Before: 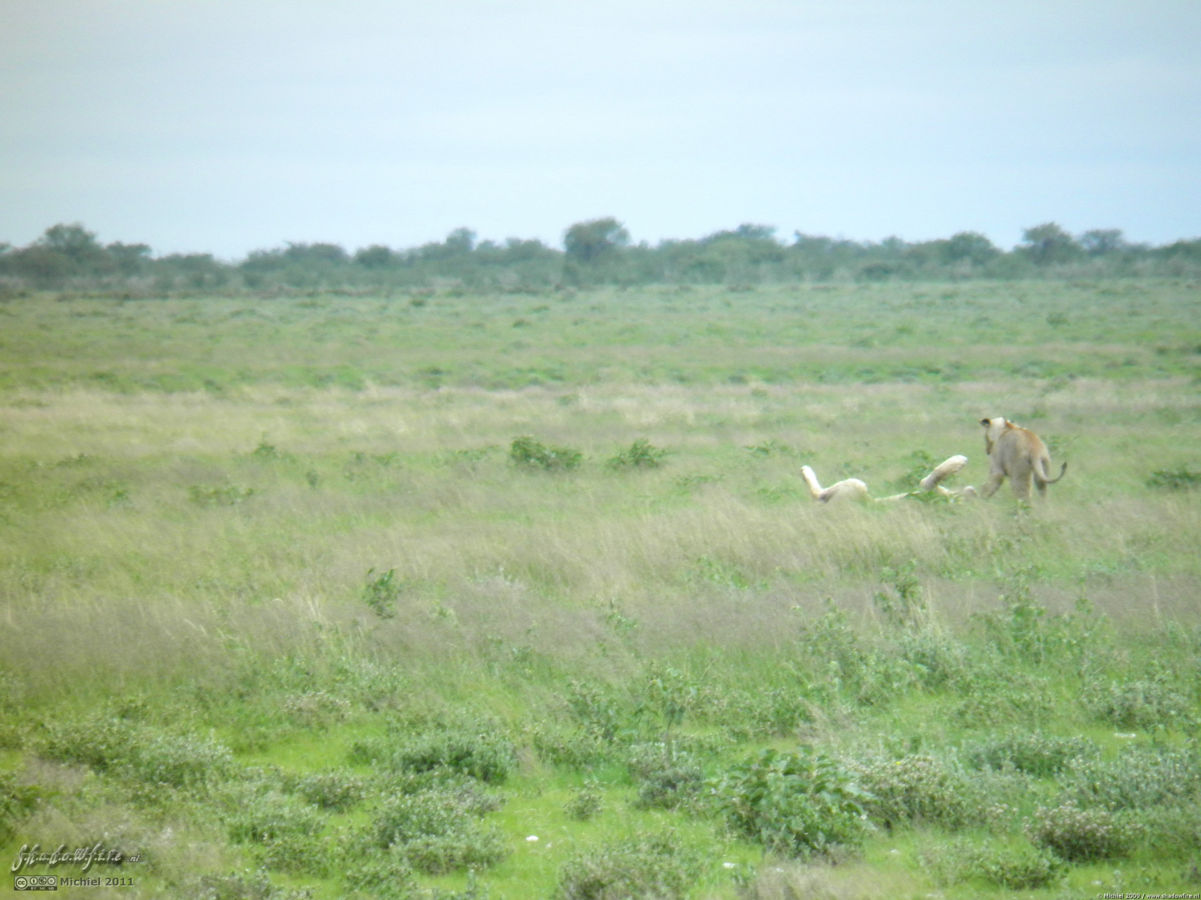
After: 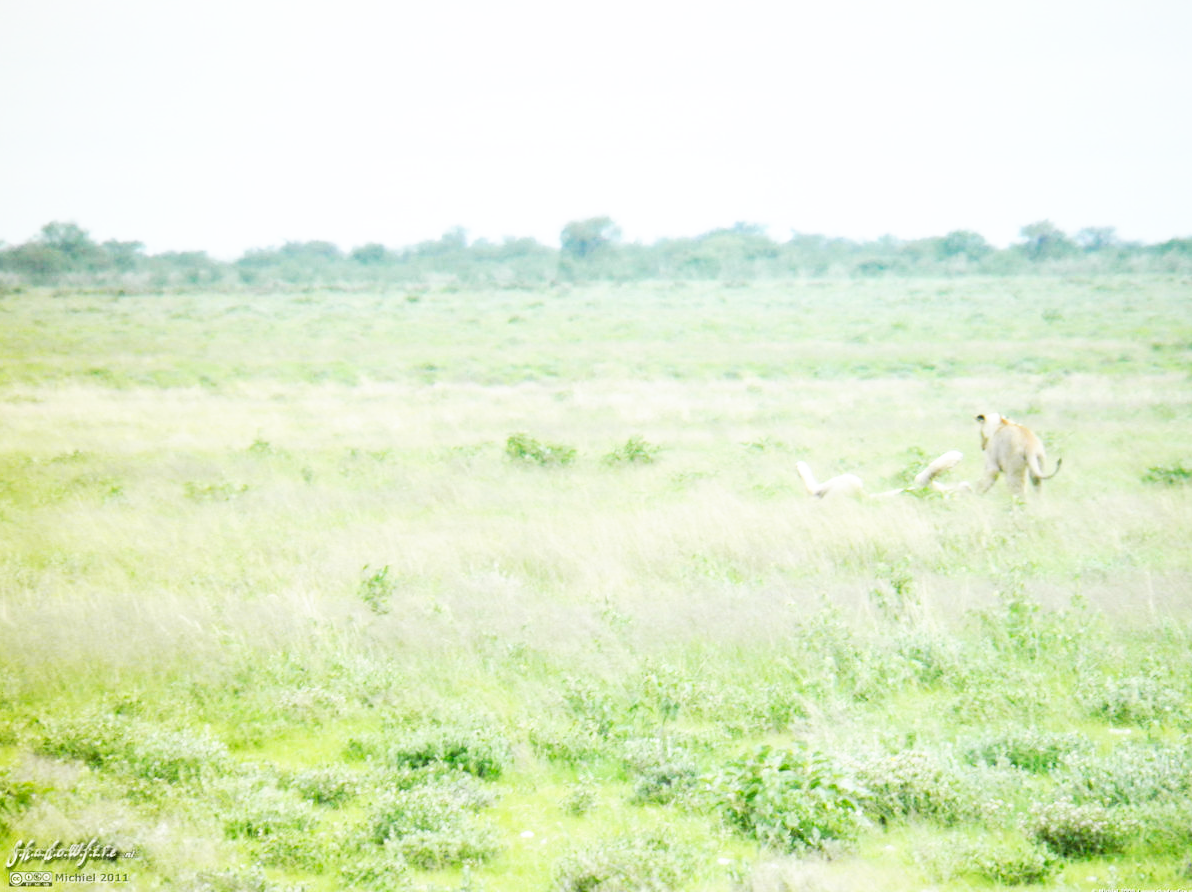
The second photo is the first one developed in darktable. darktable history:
base curve: curves: ch0 [(0, 0) (0.007, 0.004) (0.027, 0.03) (0.046, 0.07) (0.207, 0.54) (0.442, 0.872) (0.673, 0.972) (1, 1)], preserve colors none
crop: left 0.434%, top 0.485%, right 0.244%, bottom 0.386%
